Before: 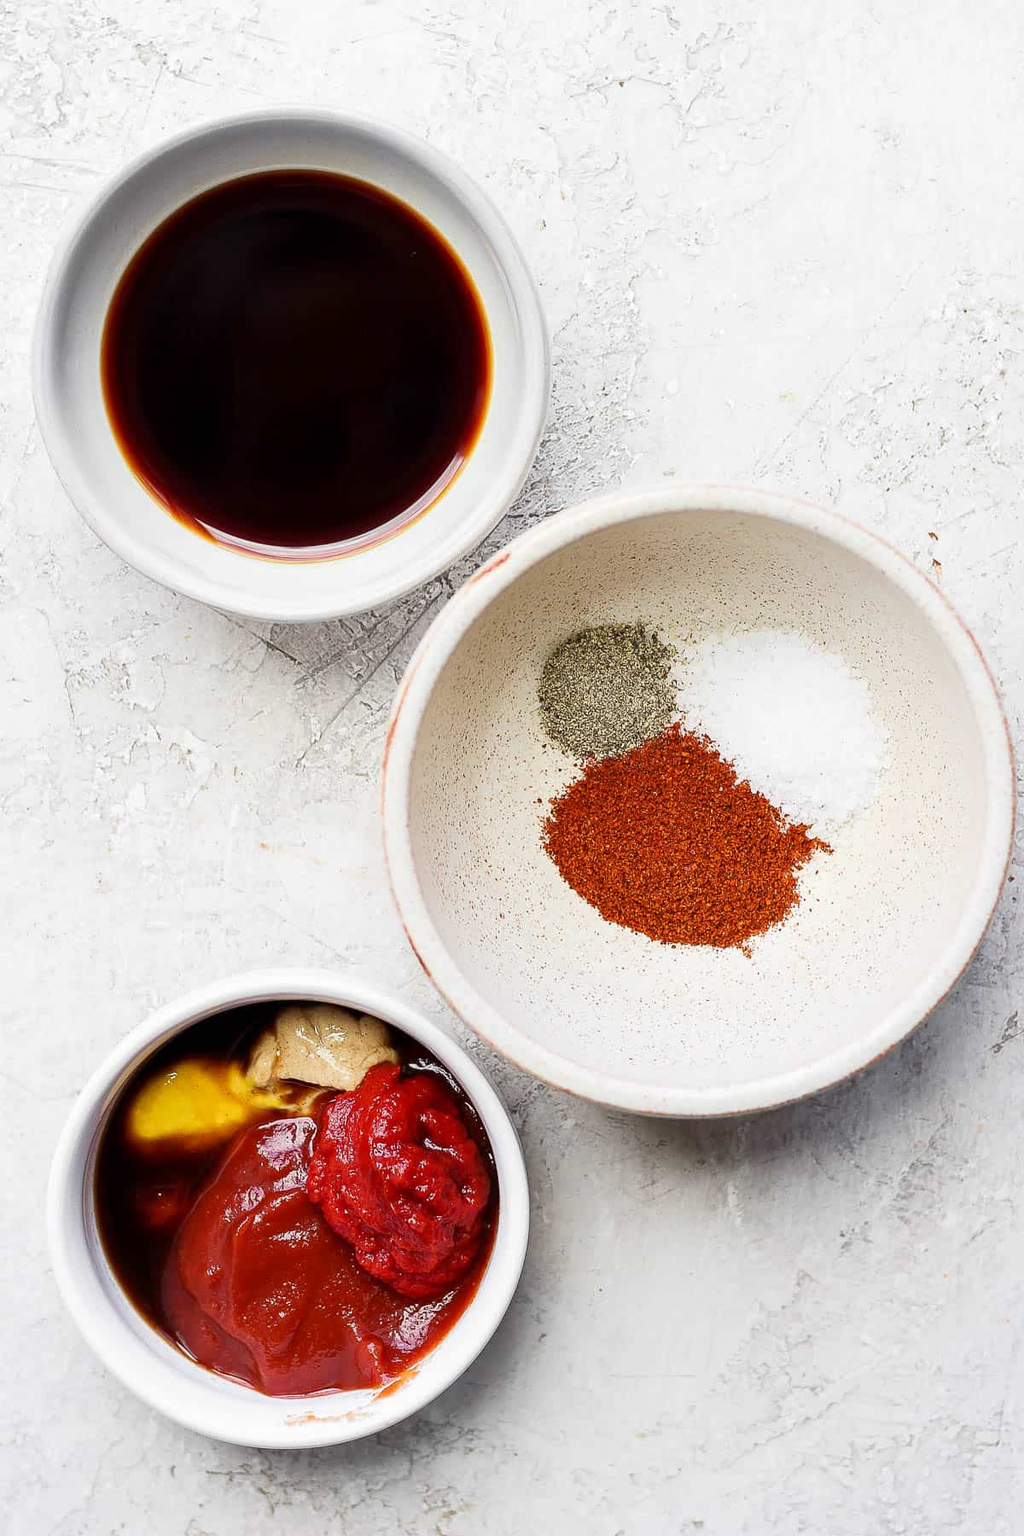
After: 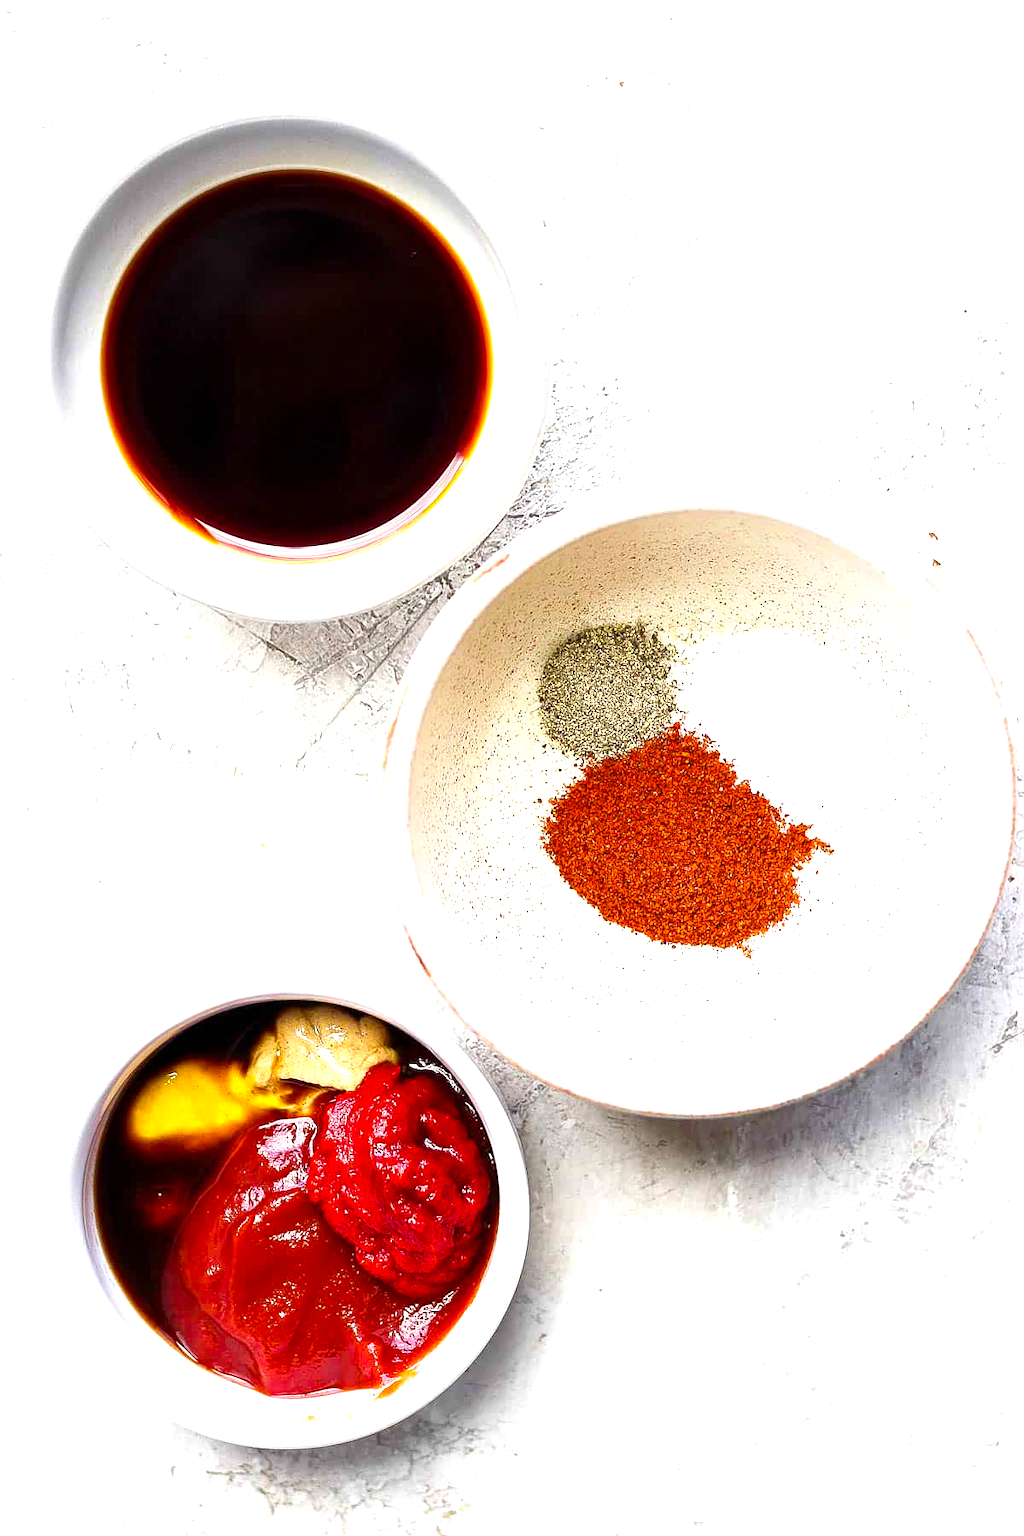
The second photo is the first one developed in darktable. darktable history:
levels: levels [0, 0.394, 0.787]
color balance rgb: perceptual saturation grading › global saturation 19.701%, global vibrance 11.944%
